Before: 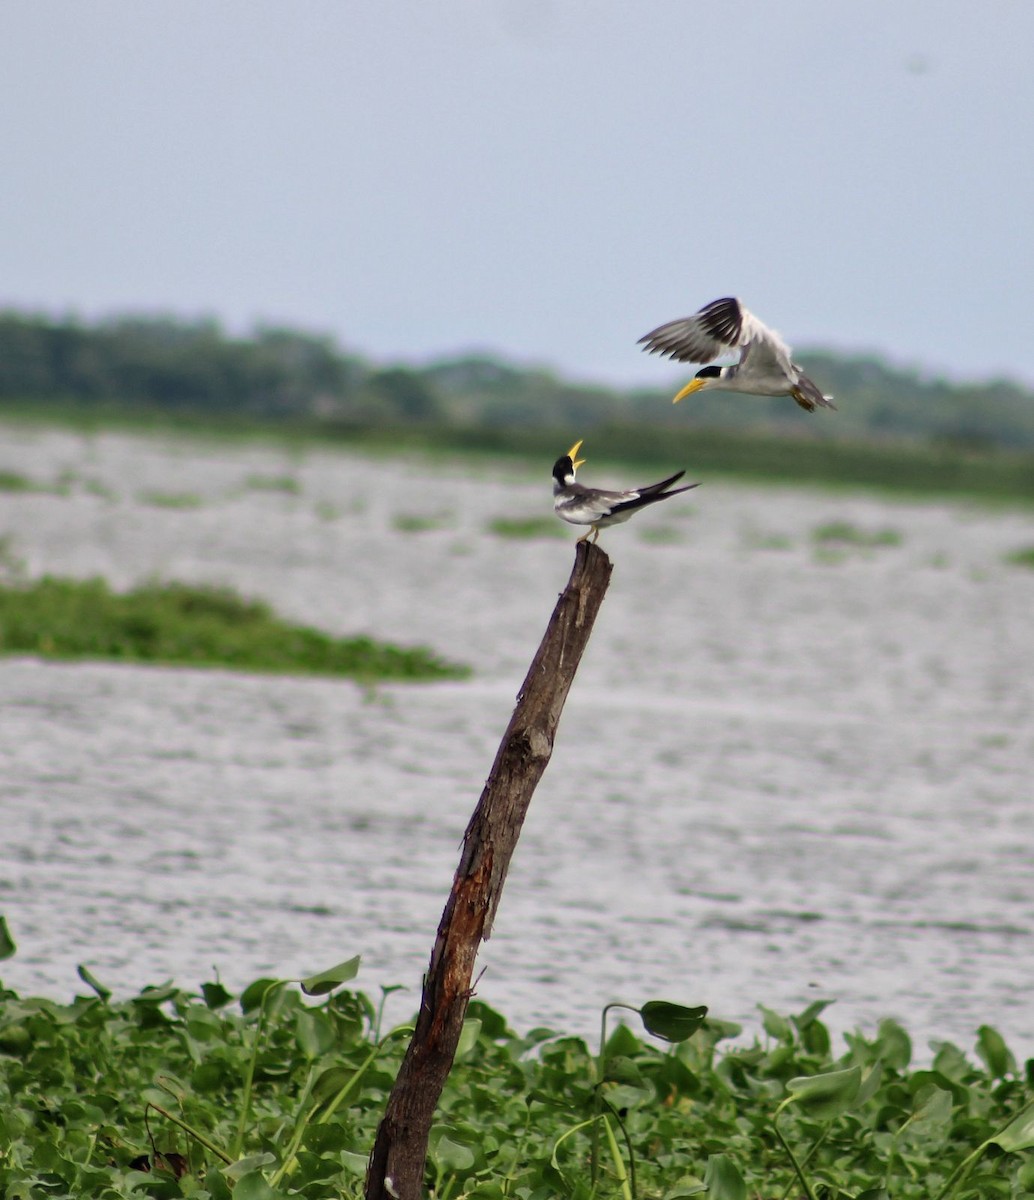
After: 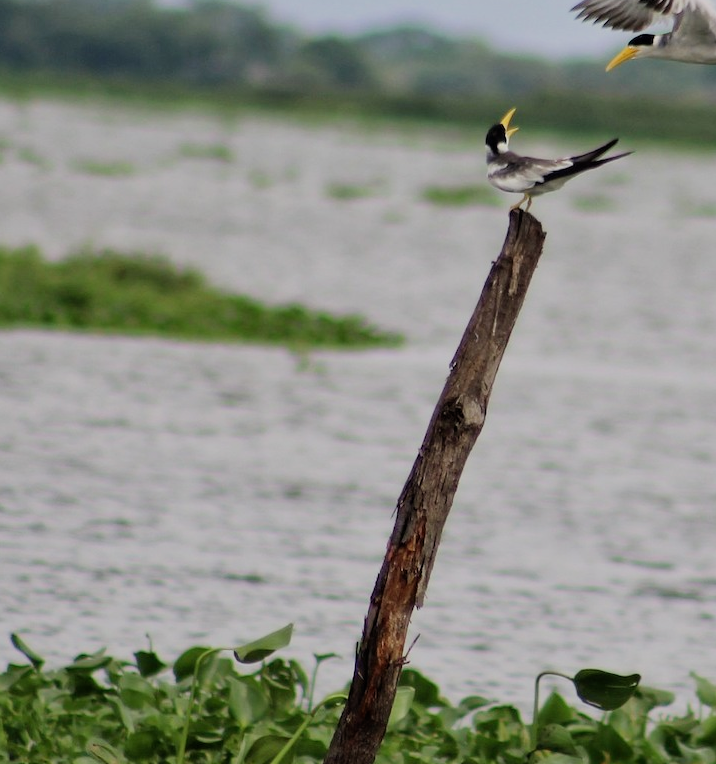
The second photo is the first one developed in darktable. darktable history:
filmic rgb: black relative exposure -16 EV, white relative exposure 6.12 EV, hardness 5.22
crop: left 6.488%, top 27.668%, right 24.183%, bottom 8.656%
tone equalizer: on, module defaults
